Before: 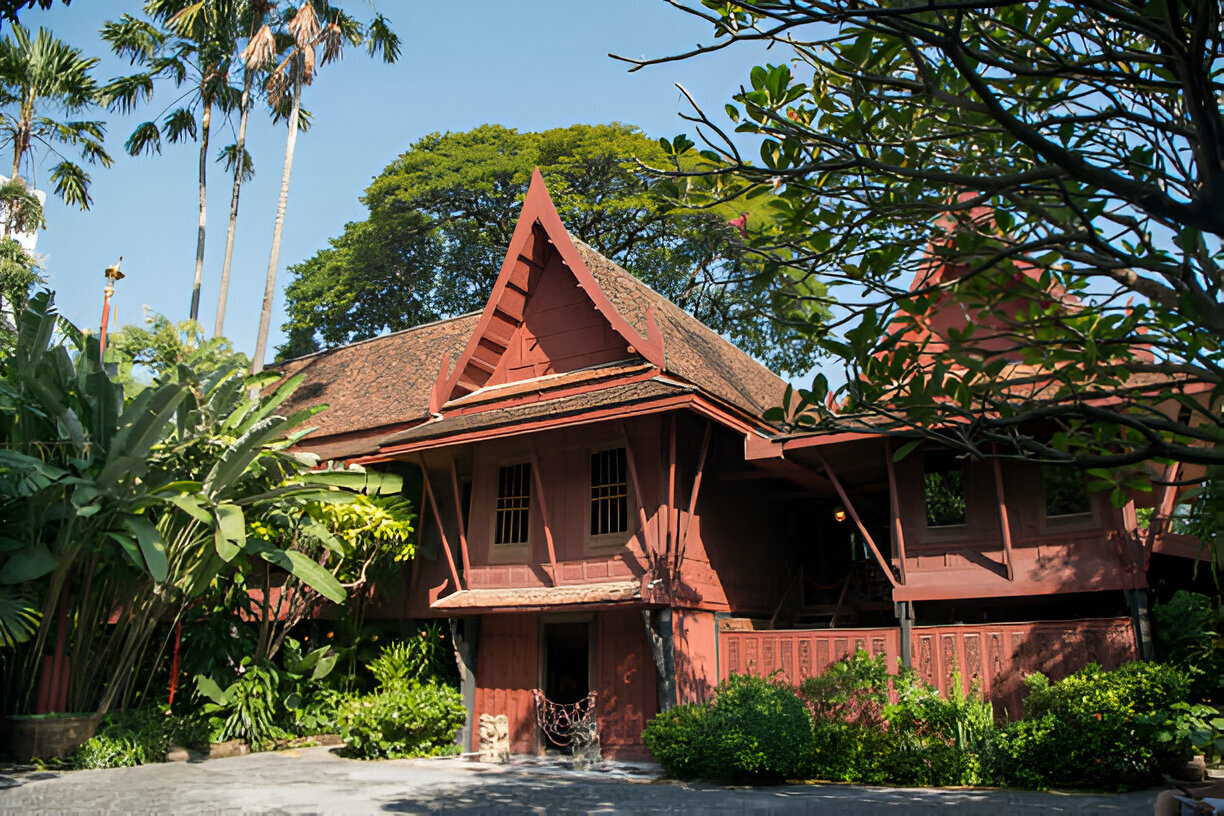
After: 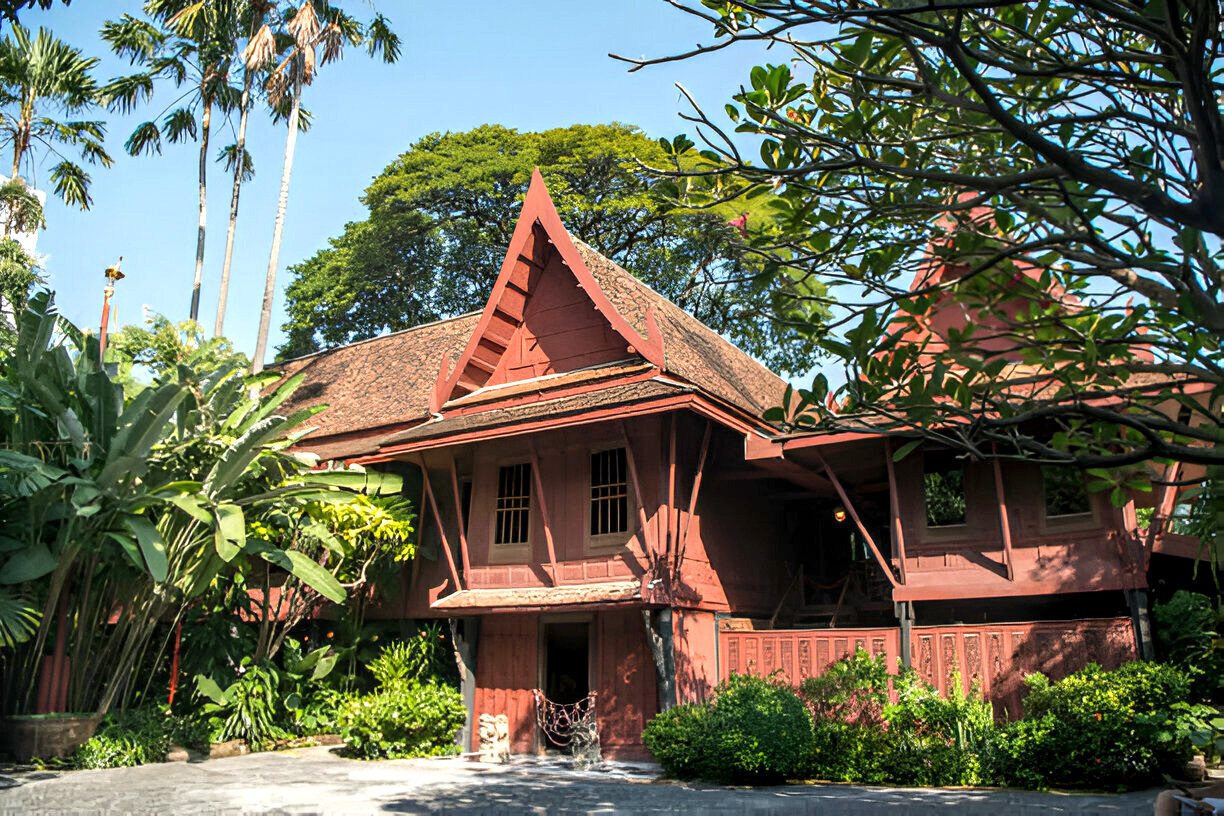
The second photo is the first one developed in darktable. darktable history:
exposure: black level correction 0, exposure 0.499 EV, compensate exposure bias true, compensate highlight preservation false
local contrast: on, module defaults
